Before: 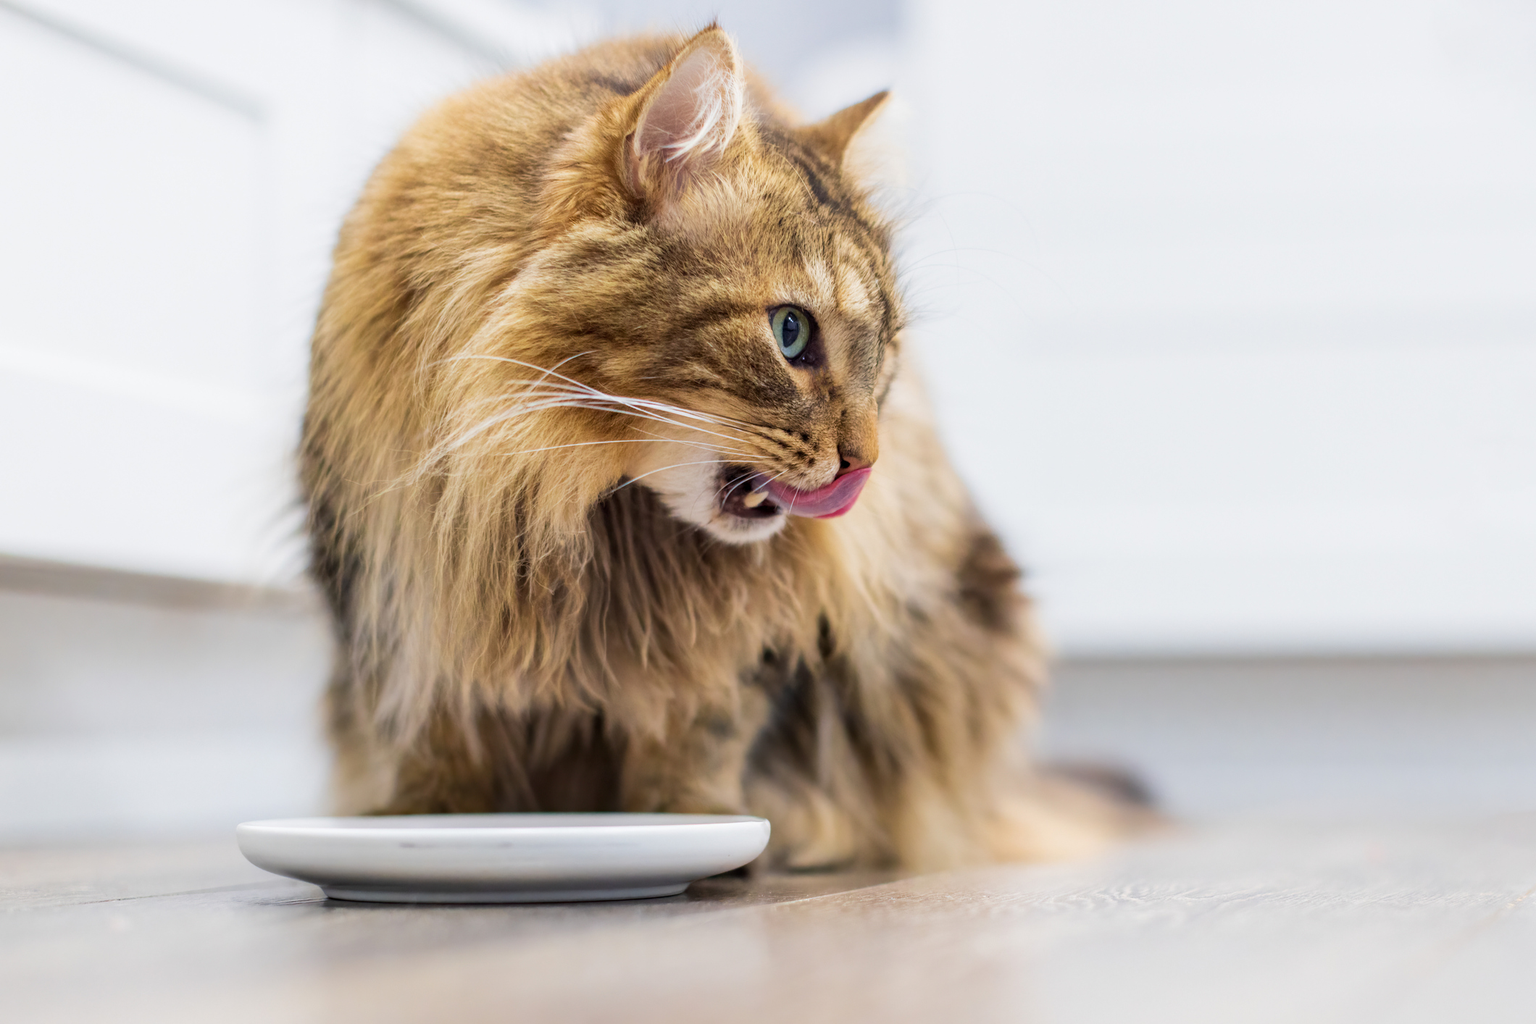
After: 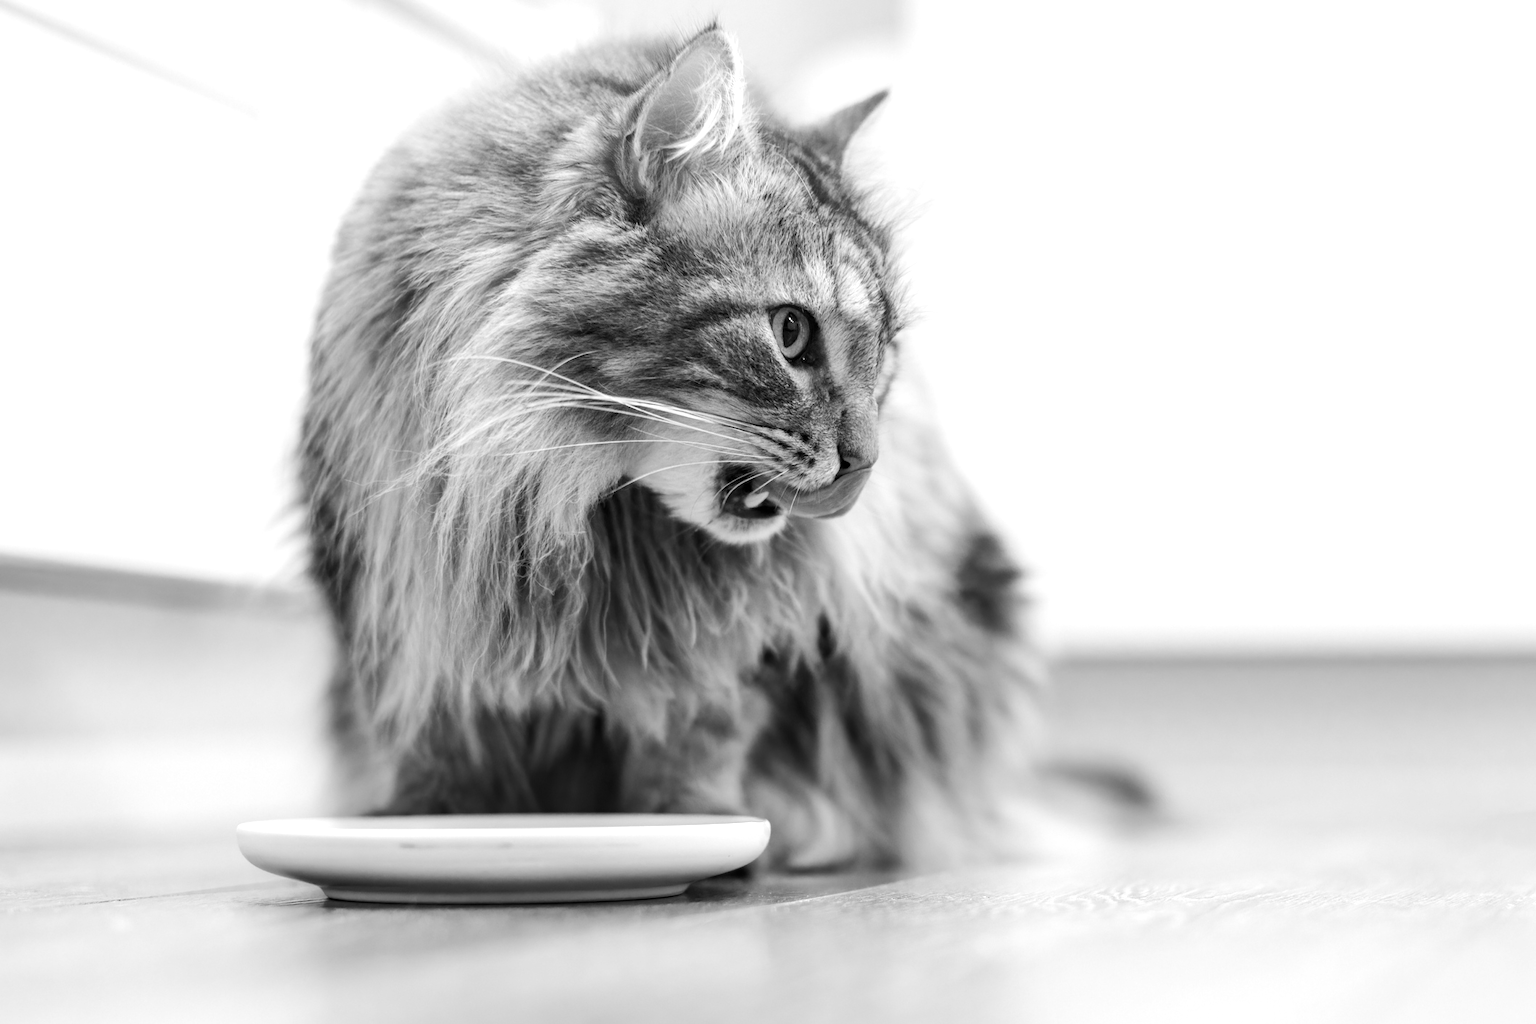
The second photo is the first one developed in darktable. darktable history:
monochrome: on, module defaults
tone equalizer: -8 EV -0.417 EV, -7 EV -0.389 EV, -6 EV -0.333 EV, -5 EV -0.222 EV, -3 EV 0.222 EV, -2 EV 0.333 EV, -1 EV 0.389 EV, +0 EV 0.417 EV, edges refinement/feathering 500, mask exposure compensation -1.57 EV, preserve details no
